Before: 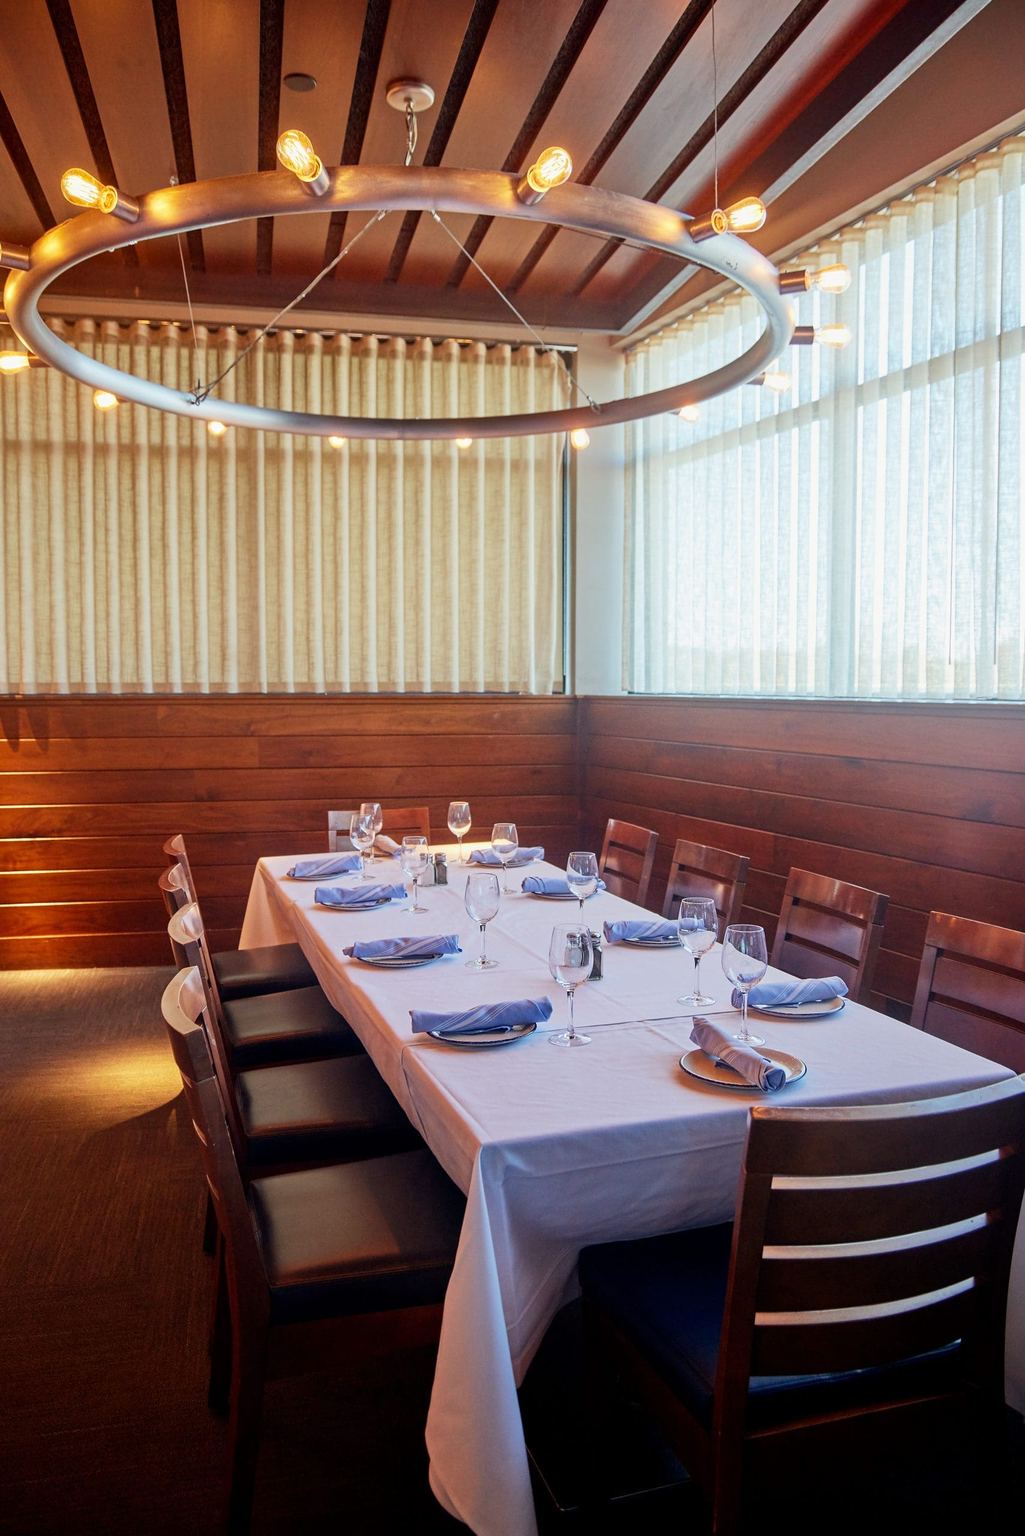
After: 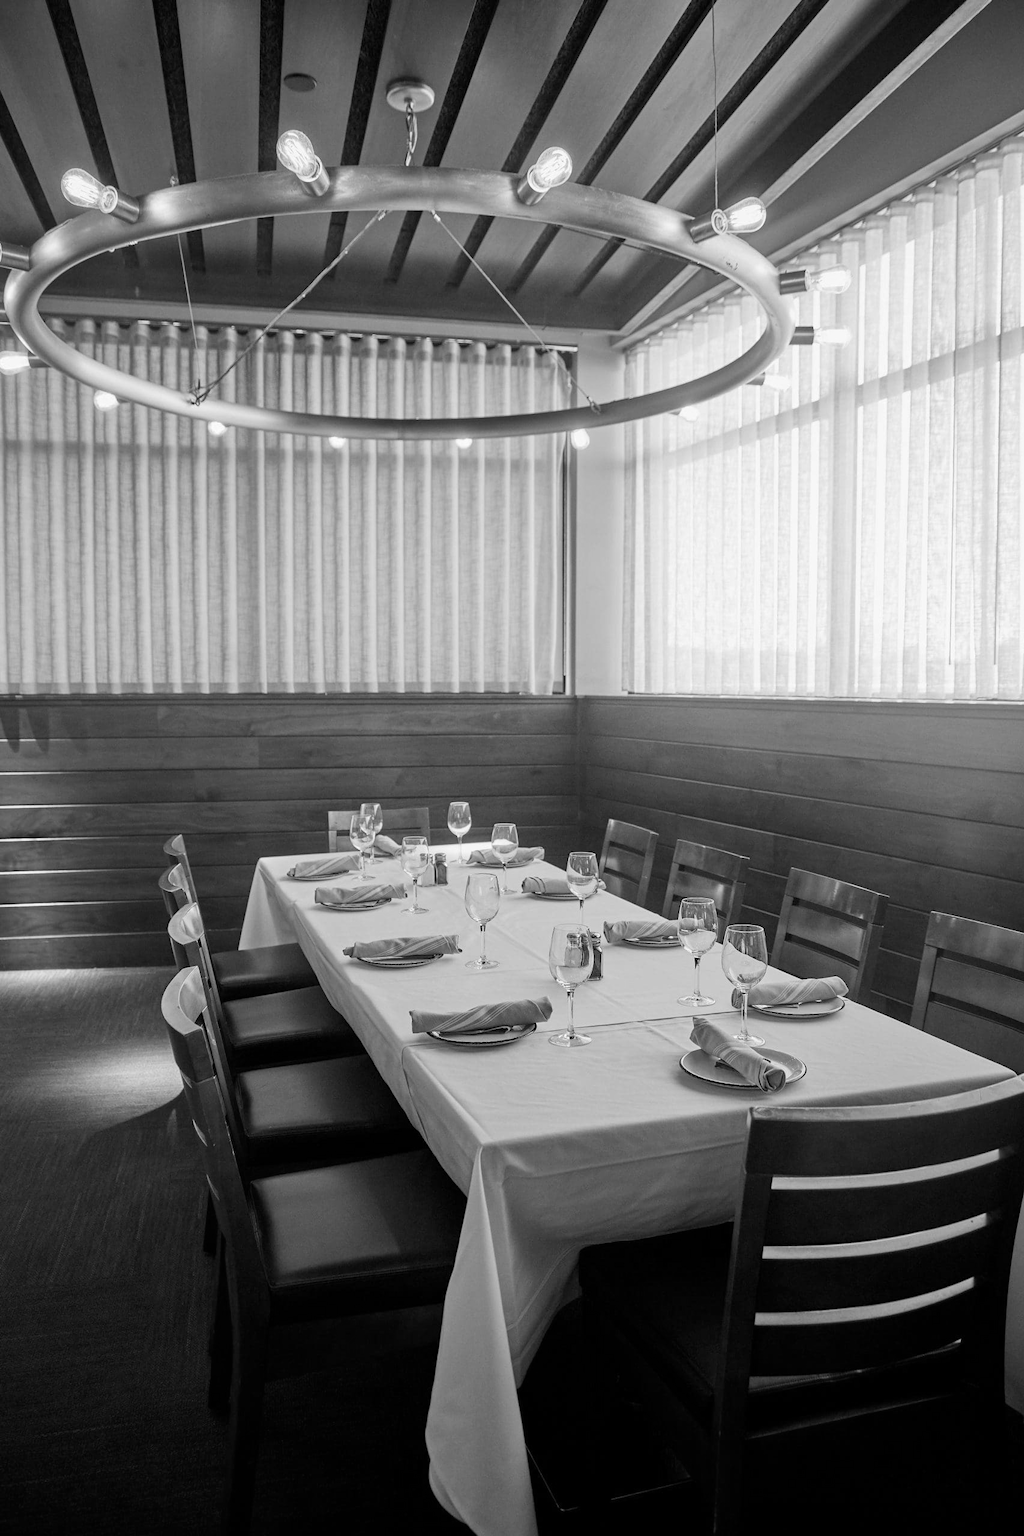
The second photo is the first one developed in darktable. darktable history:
tone curve: color space Lab, linked channels, preserve colors none
monochrome: on, module defaults
